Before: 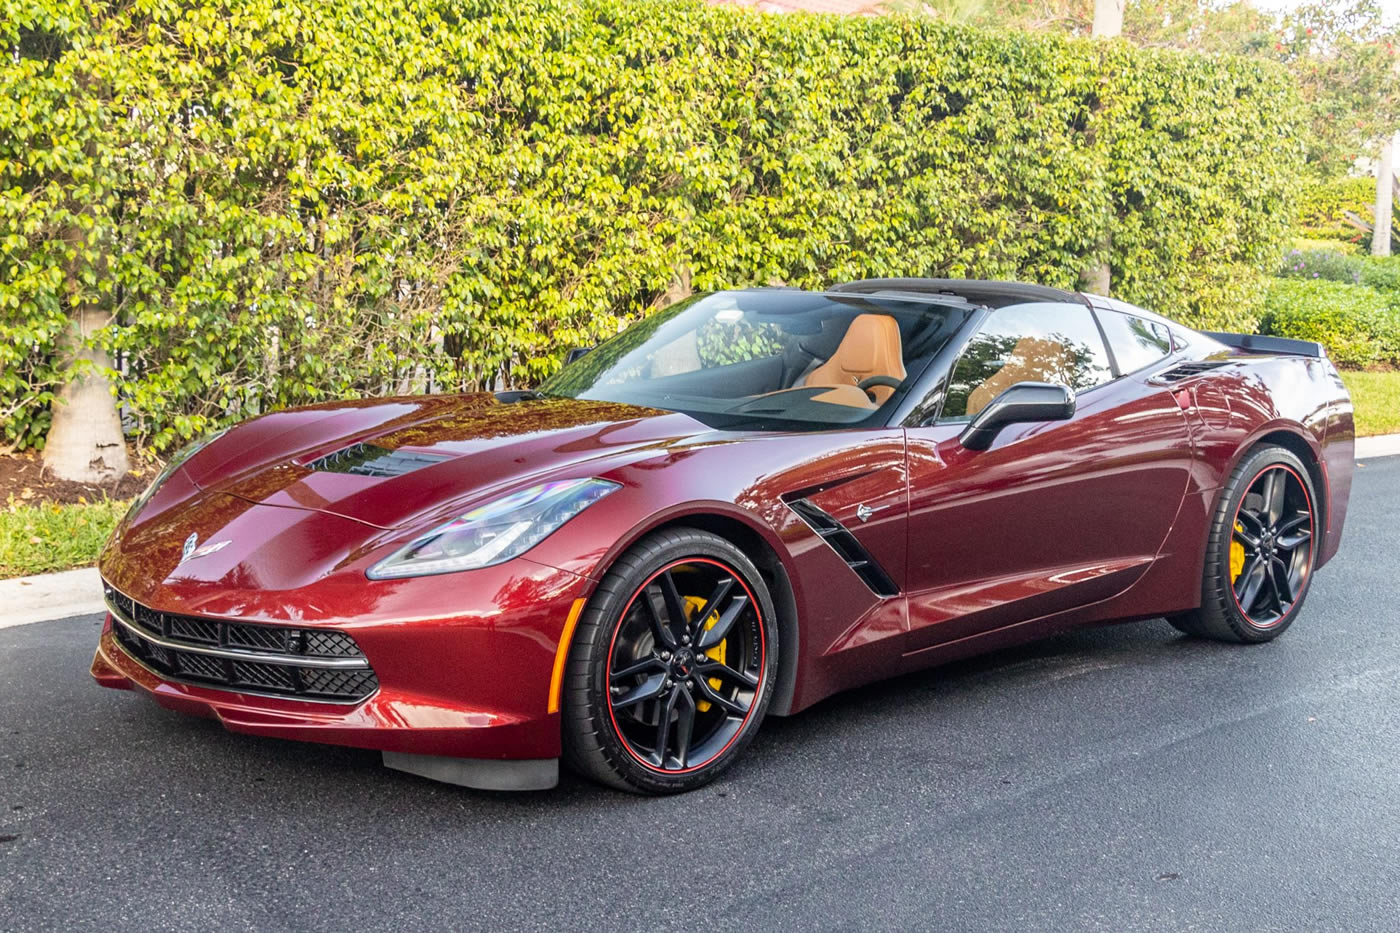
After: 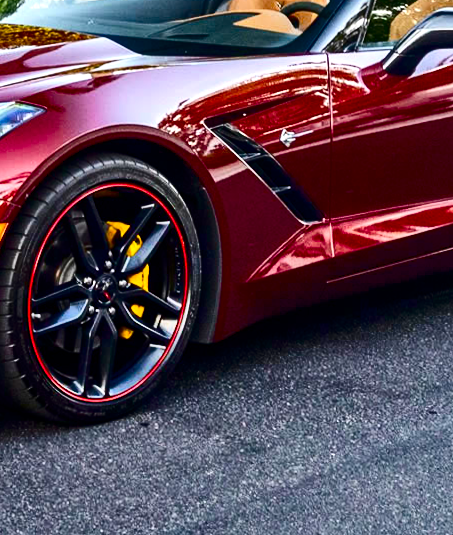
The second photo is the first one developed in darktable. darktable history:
rotate and perspective: rotation 0.226°, lens shift (vertical) -0.042, crop left 0.023, crop right 0.982, crop top 0.006, crop bottom 0.994
crop: left 40.878%, top 39.176%, right 25.993%, bottom 3.081%
color balance rgb: perceptual saturation grading › mid-tones 6.33%, perceptual saturation grading › shadows 72.44%, perceptual brilliance grading › highlights 11.59%, contrast 5.05%
shadows and highlights: shadows 52.34, highlights -28.23, soften with gaussian
contrast brightness saturation: contrast 0.24, brightness -0.24, saturation 0.14
